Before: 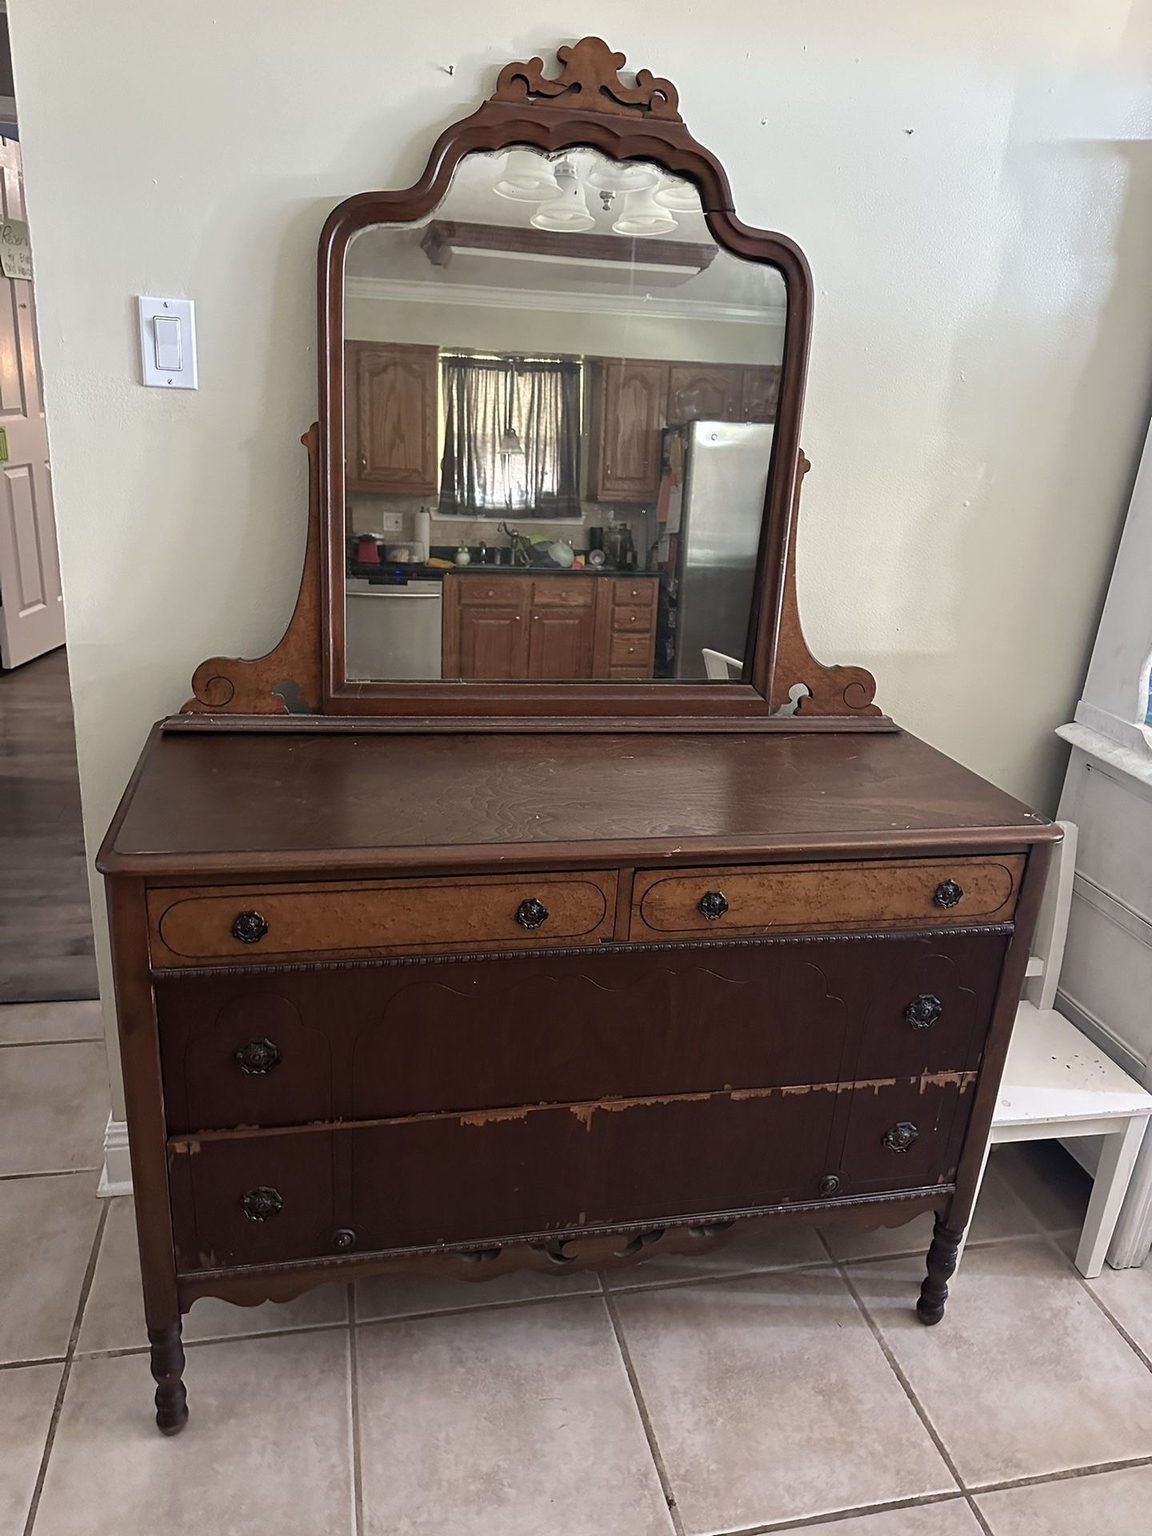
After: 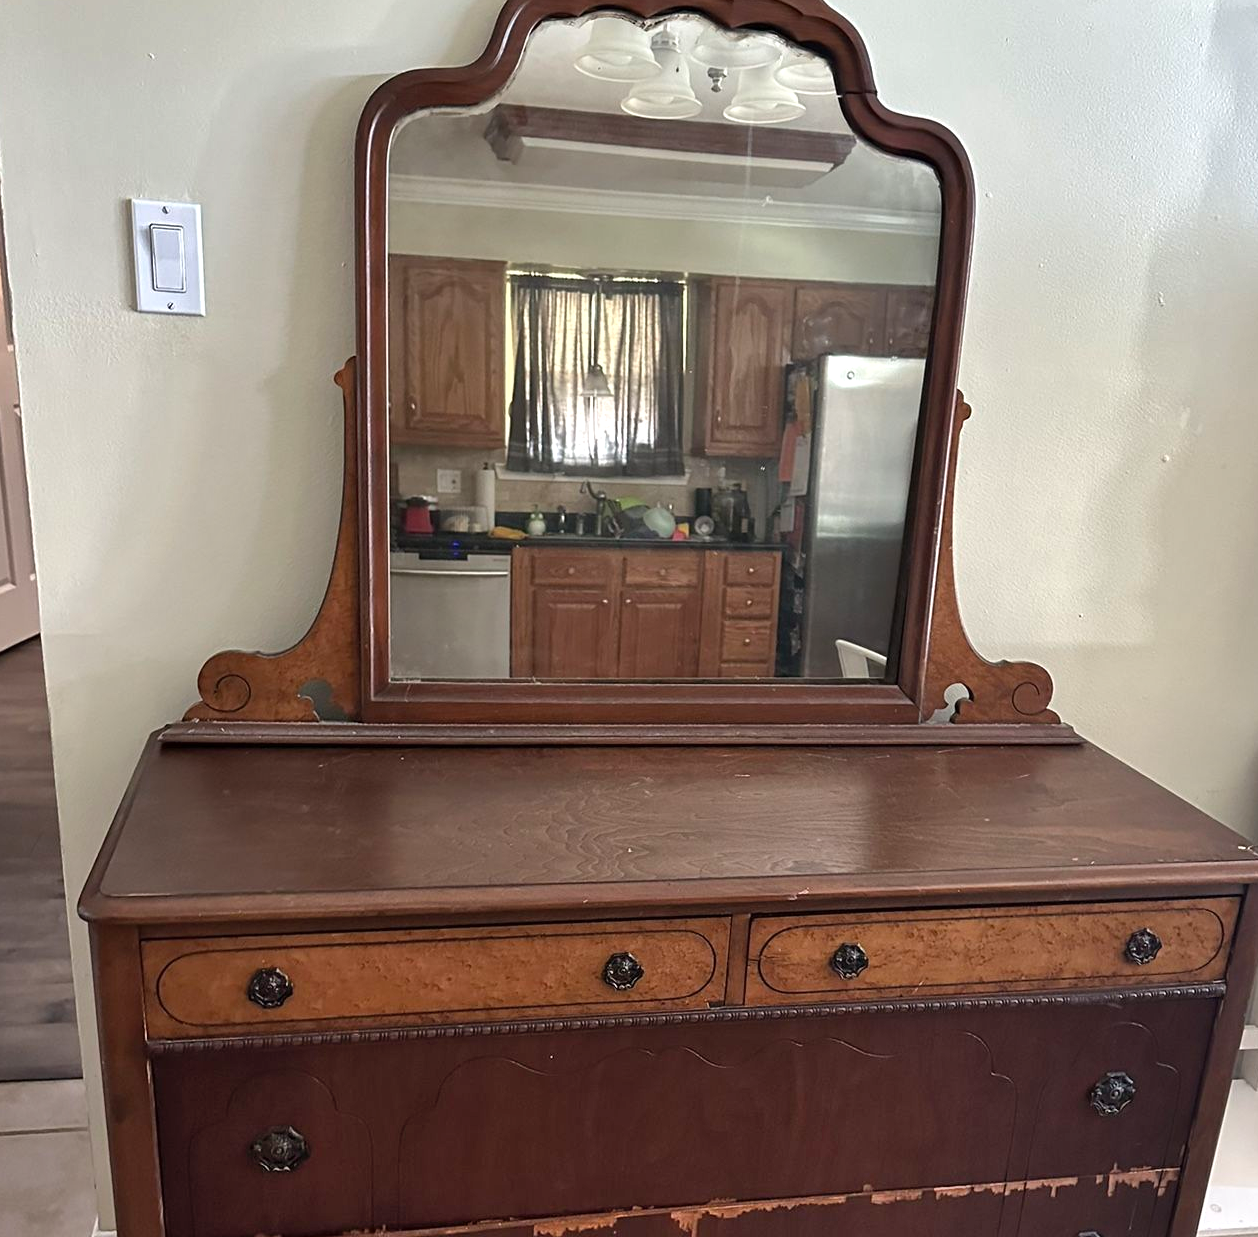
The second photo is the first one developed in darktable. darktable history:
crop: left 2.972%, top 8.951%, right 9.613%, bottom 26.609%
shadows and highlights: soften with gaussian
exposure: exposure 0.201 EV, compensate exposure bias true, compensate highlight preservation false
